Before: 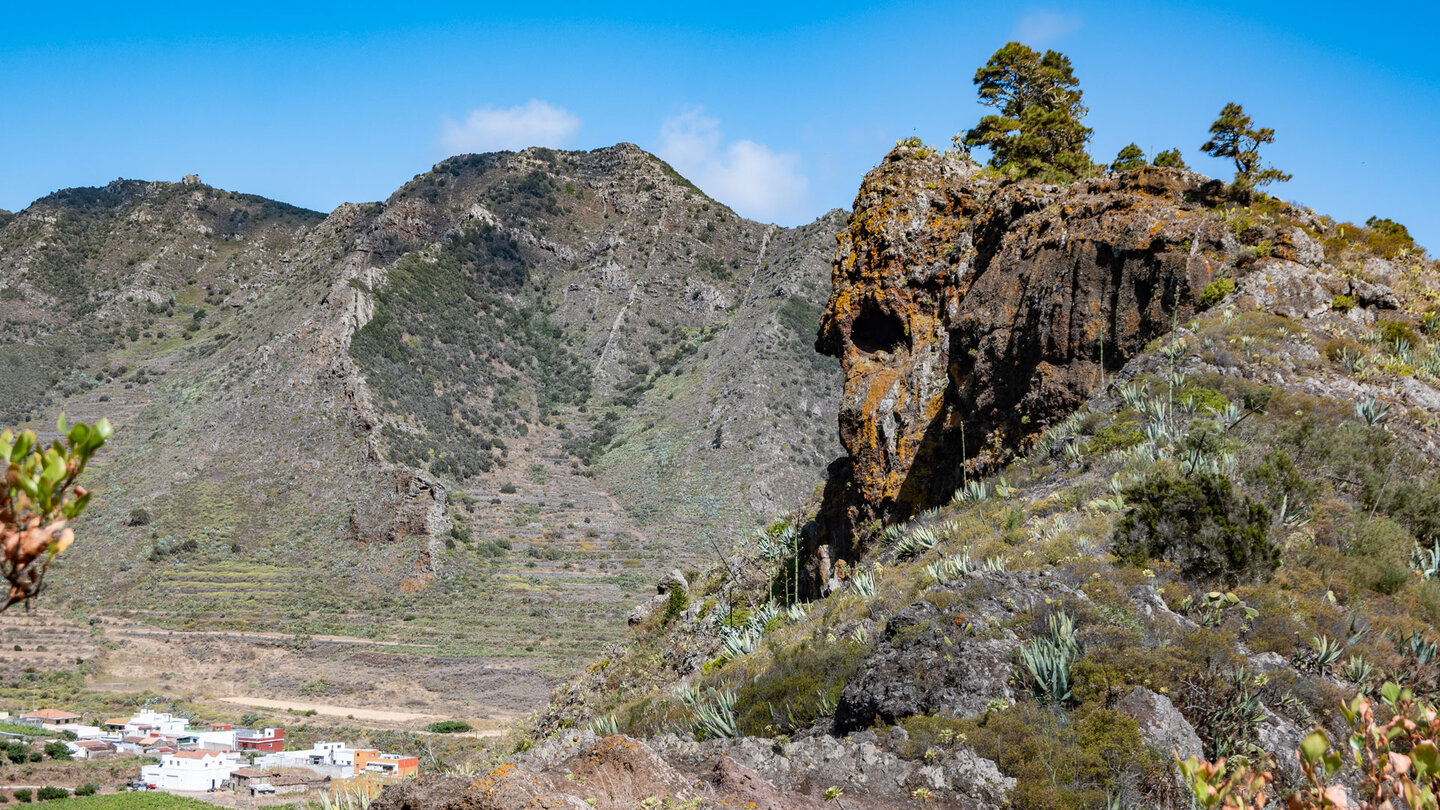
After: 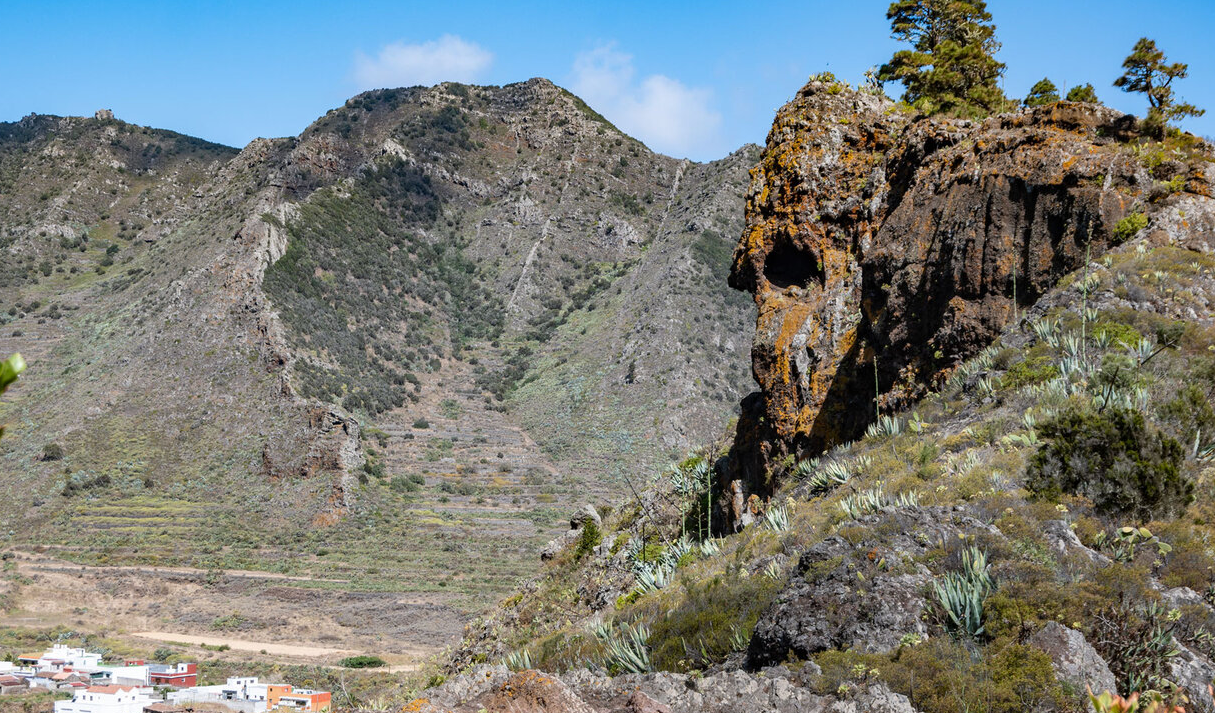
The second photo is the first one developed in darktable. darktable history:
crop: left 6.054%, top 8.07%, right 9.53%, bottom 3.788%
